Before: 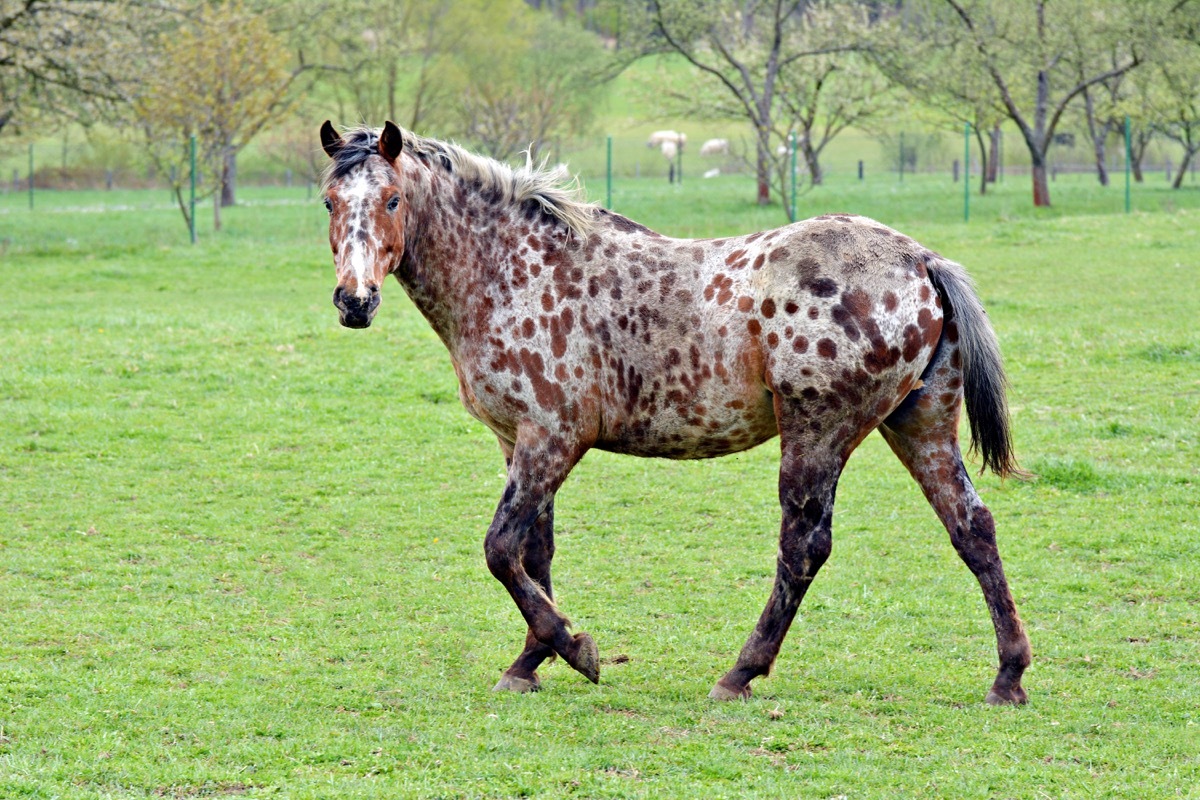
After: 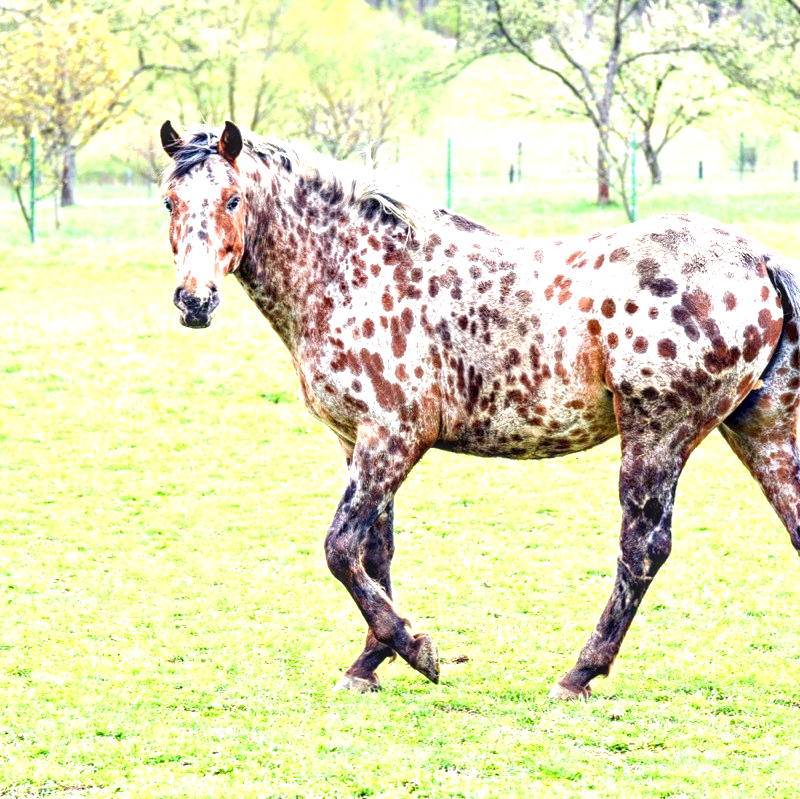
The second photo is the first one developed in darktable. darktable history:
exposure: black level correction 0, exposure 1.465 EV, compensate highlight preservation false
local contrast: detail 142%
tone equalizer: on, module defaults
crop and rotate: left 13.388%, right 19.884%
